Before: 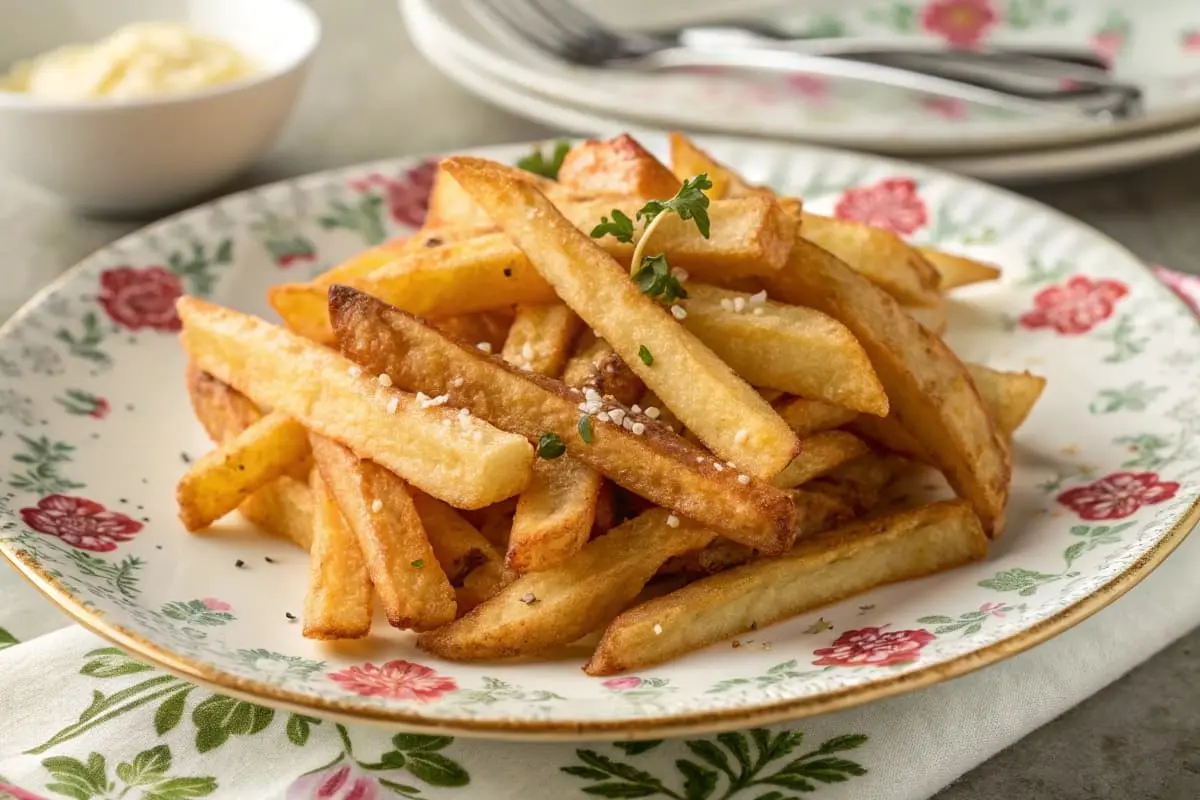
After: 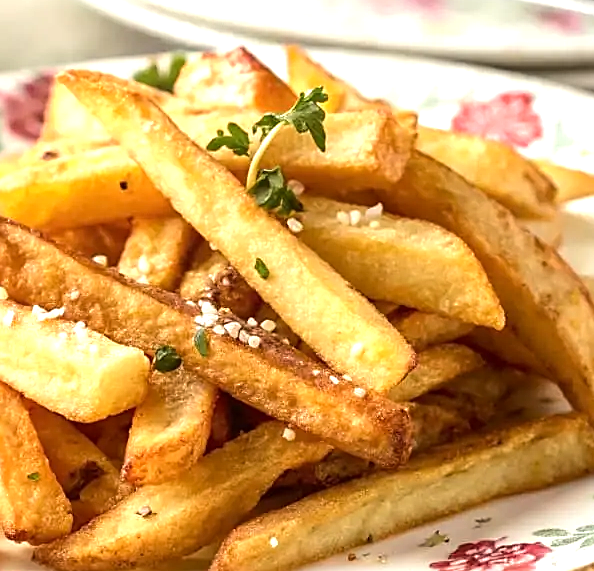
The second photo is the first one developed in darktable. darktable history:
tone equalizer: -8 EV -0.417 EV, -7 EV -0.389 EV, -6 EV -0.333 EV, -5 EV -0.222 EV, -3 EV 0.222 EV, -2 EV 0.333 EV, -1 EV 0.389 EV, +0 EV 0.417 EV, edges refinement/feathering 500, mask exposure compensation -1.57 EV, preserve details no
sharpen: on, module defaults
exposure: black level correction 0.001, exposure 0.5 EV, compensate exposure bias true, compensate highlight preservation false
crop: left 32.075%, top 10.976%, right 18.355%, bottom 17.596%
